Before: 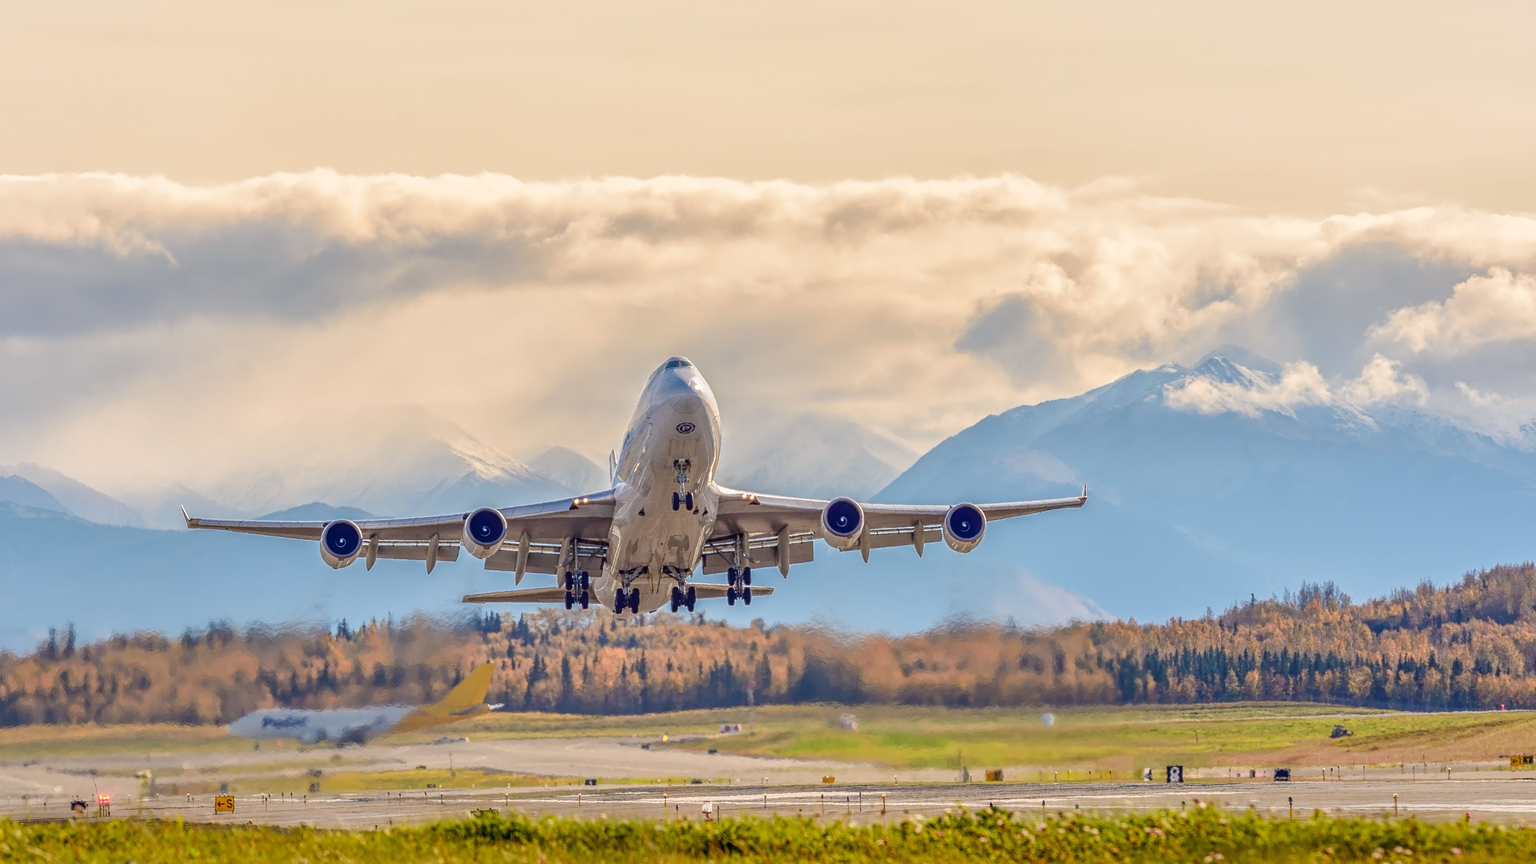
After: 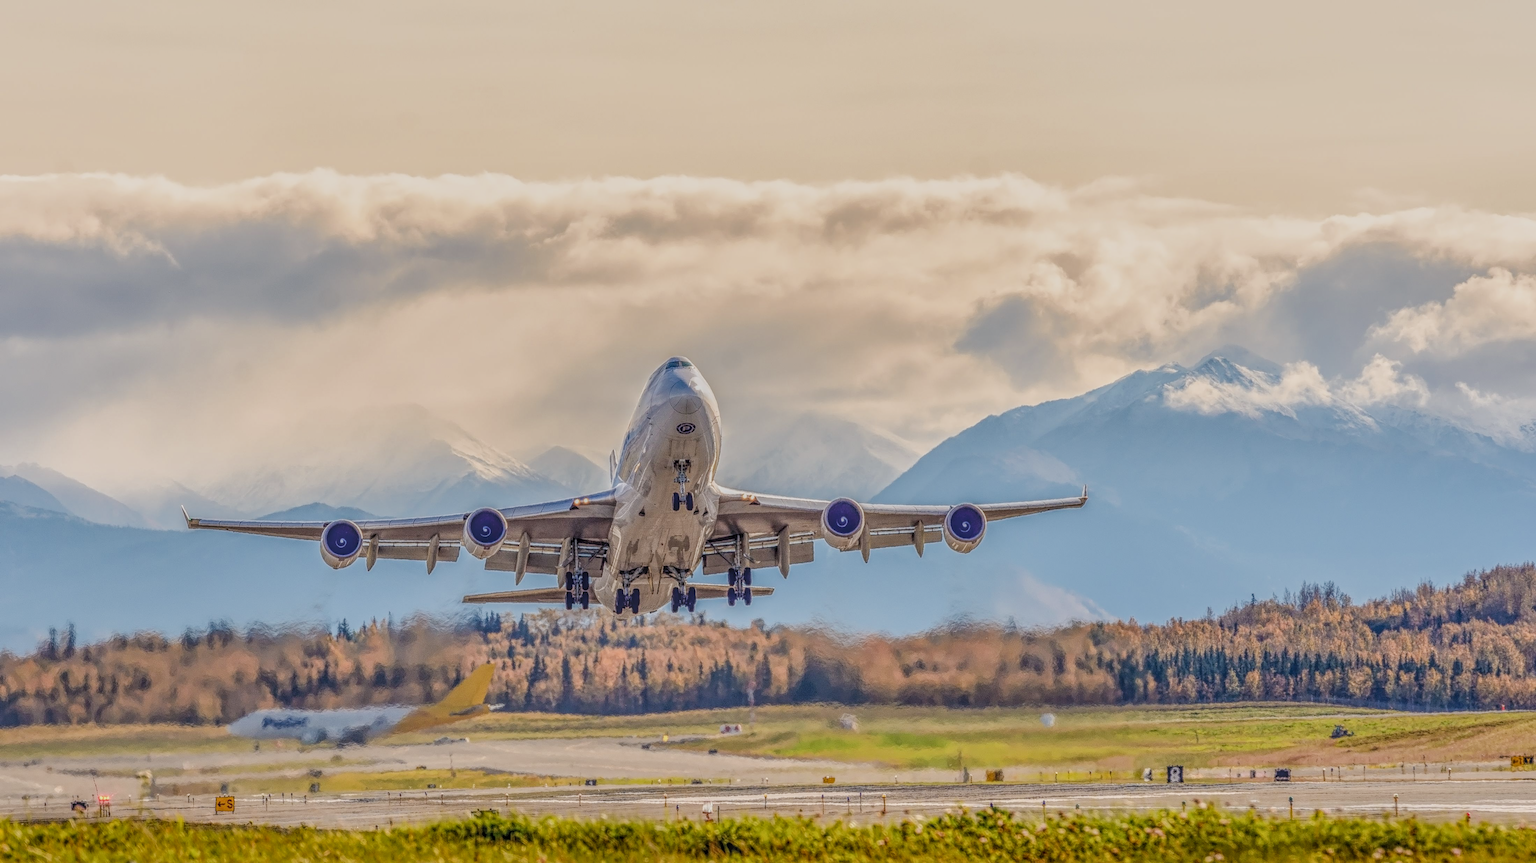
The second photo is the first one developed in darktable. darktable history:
filmic rgb: black relative exposure -7.65 EV, white relative exposure 4.56 EV, hardness 3.61
local contrast: highlights 20%, shadows 30%, detail 200%, midtone range 0.2
